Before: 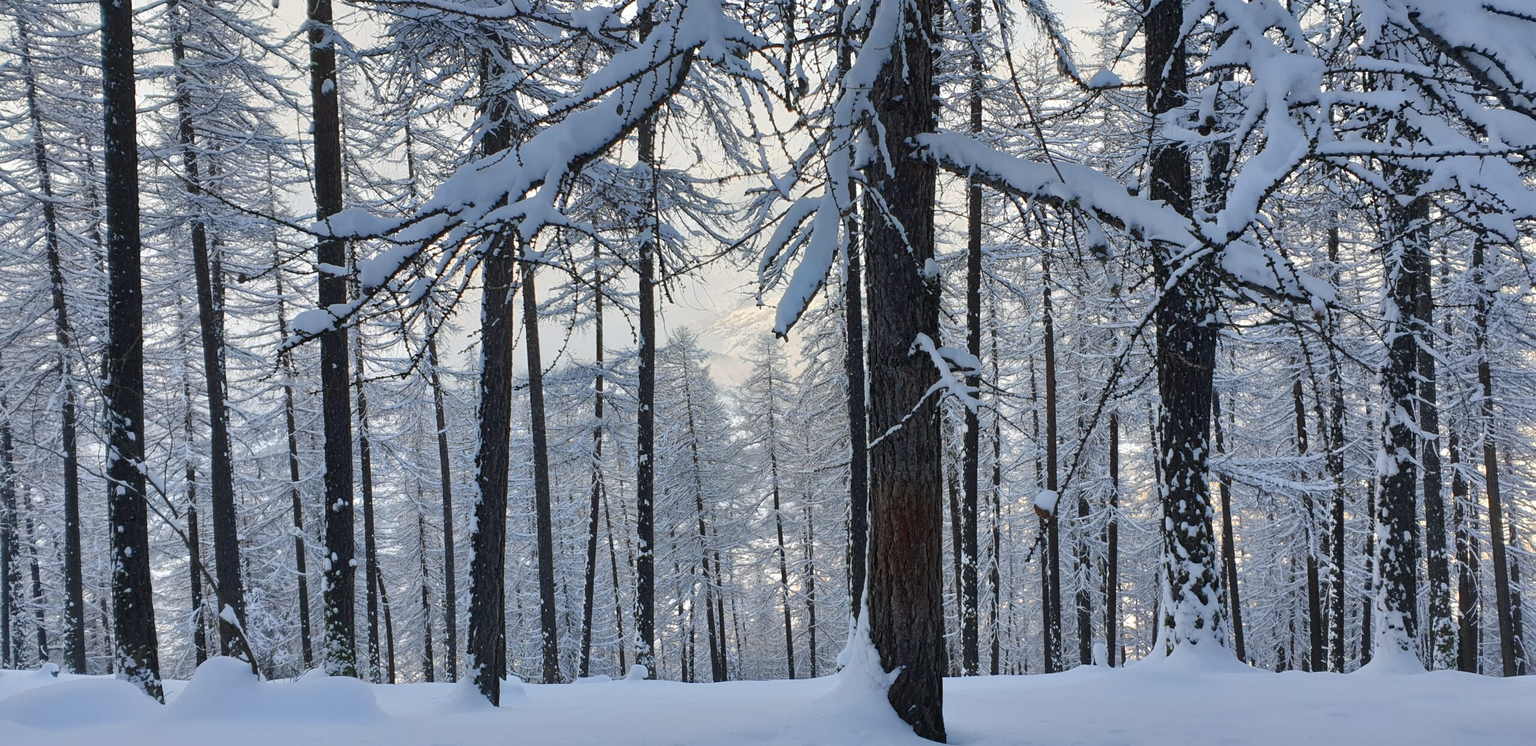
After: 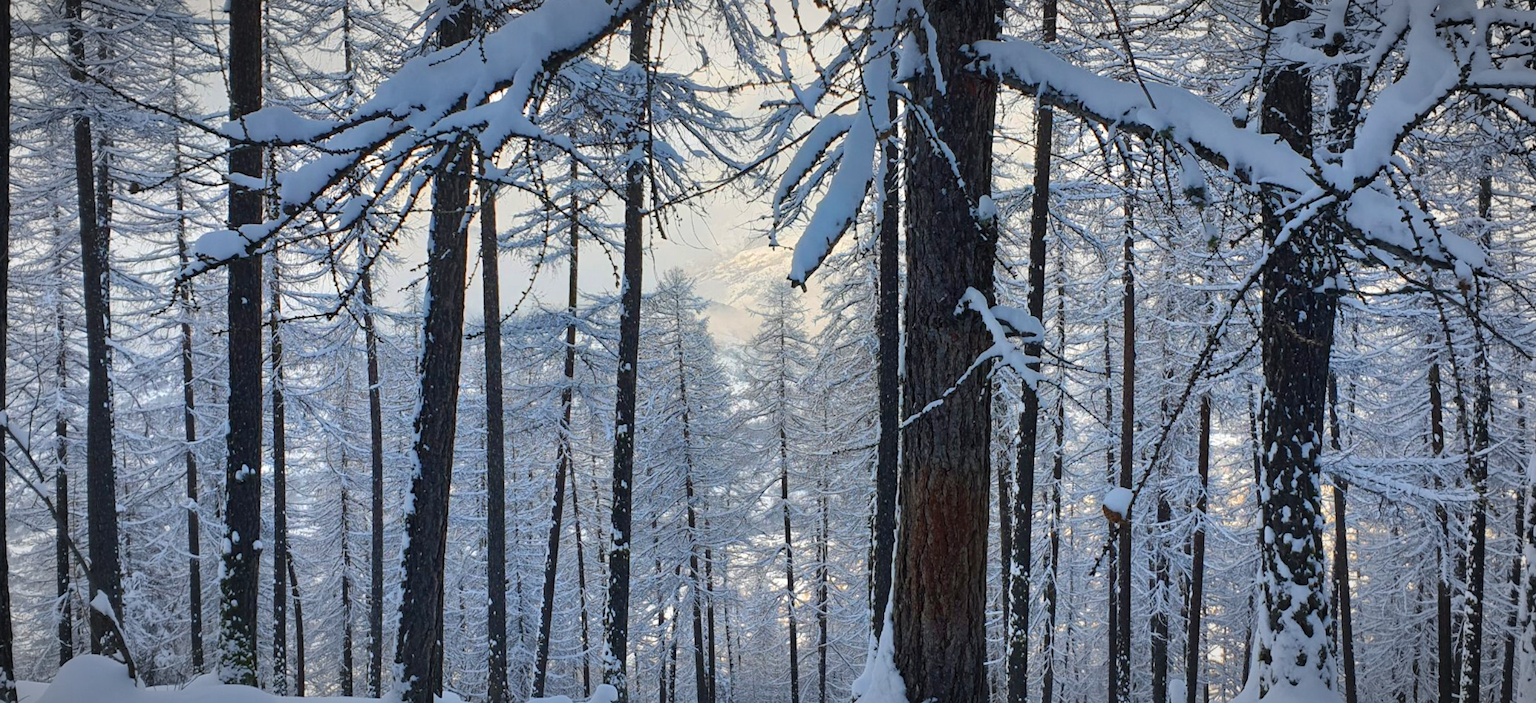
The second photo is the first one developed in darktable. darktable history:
crop: left 9.712%, top 16.928%, right 10.845%, bottom 12.332%
velvia: strength 36.57%
rotate and perspective: rotation 2.17°, automatic cropping off
vignetting: fall-off radius 70%, automatic ratio true
